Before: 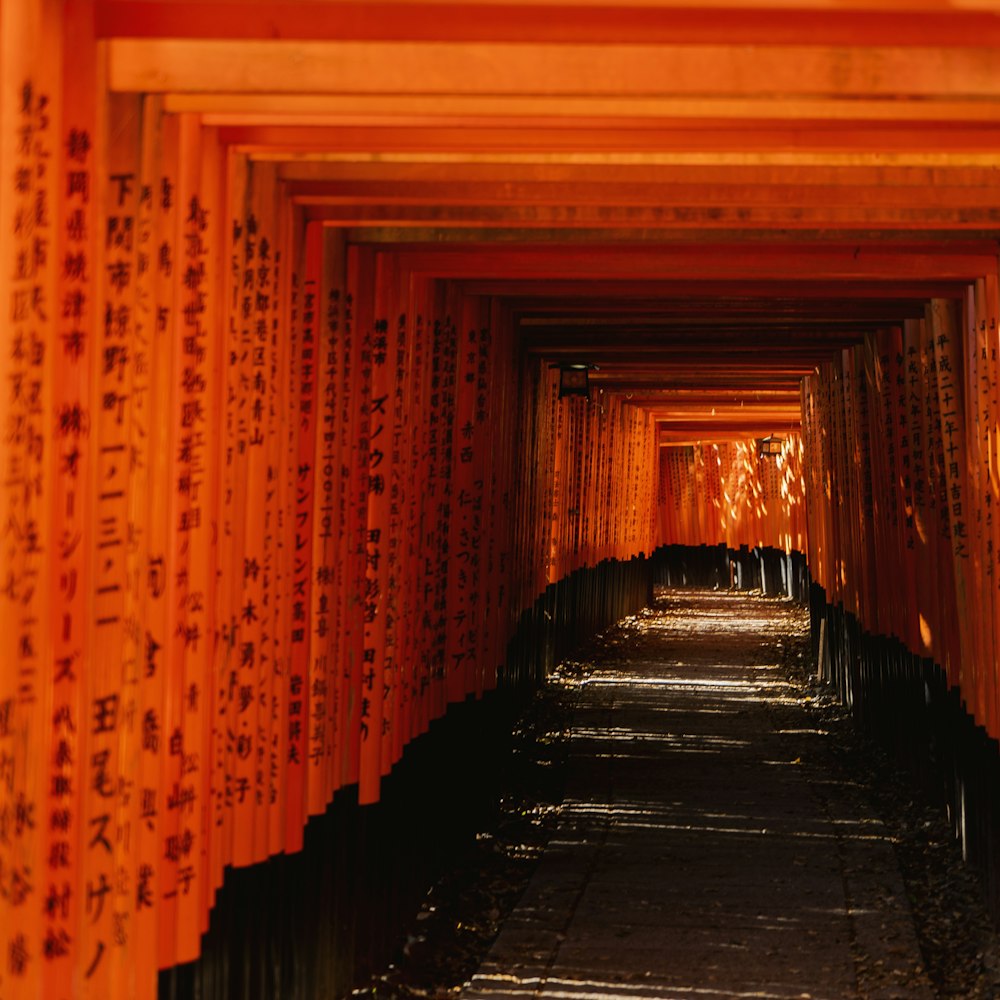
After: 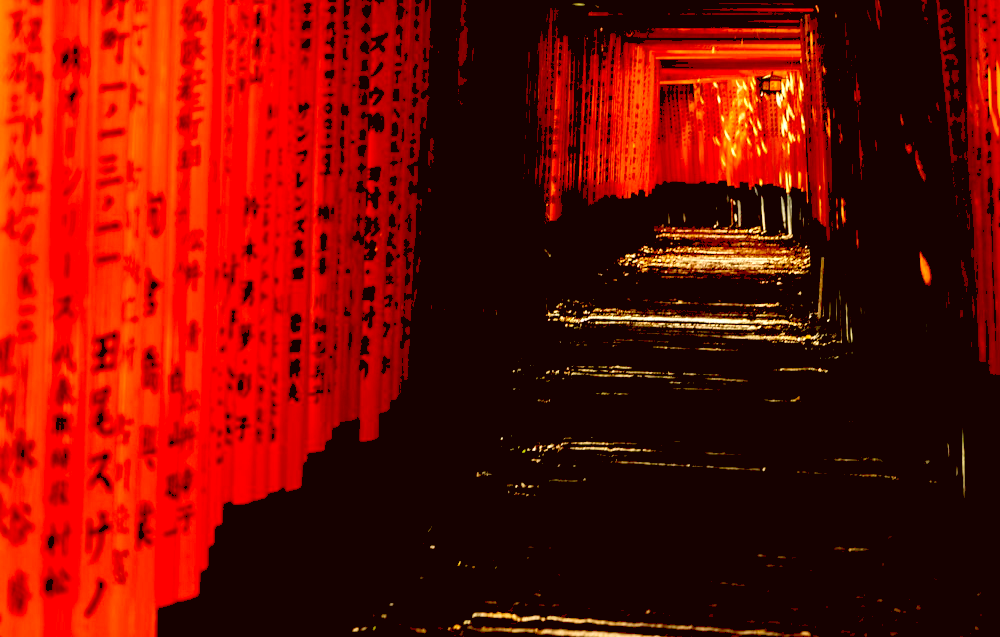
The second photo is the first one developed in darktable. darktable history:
crop and rotate: top 36.243%
color correction: highlights a* -1.42, highlights b* 10.62, shadows a* 0.928, shadows b* 19.43
exposure: black level correction 0.041, exposure 0.5 EV, compensate highlight preservation false
velvia: on, module defaults
